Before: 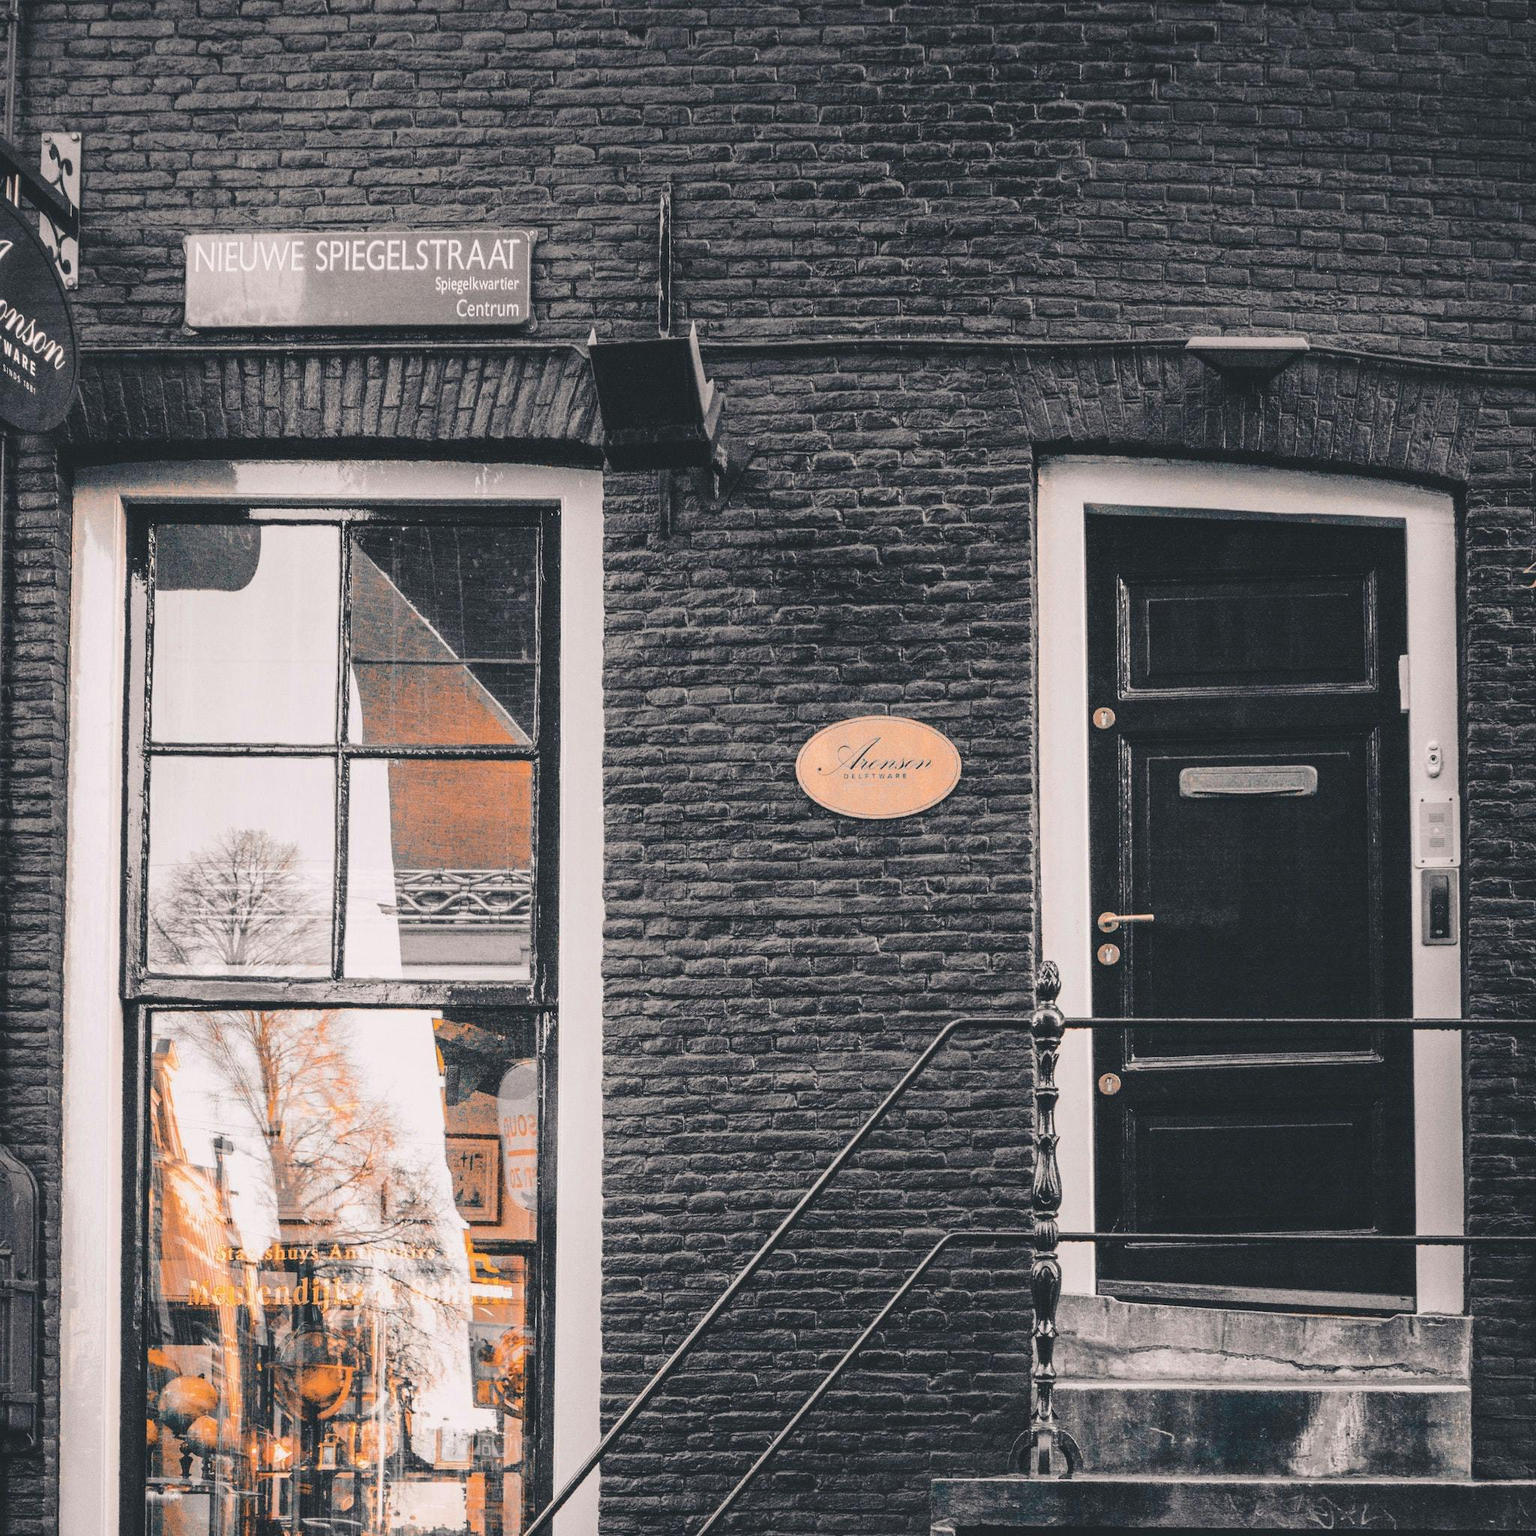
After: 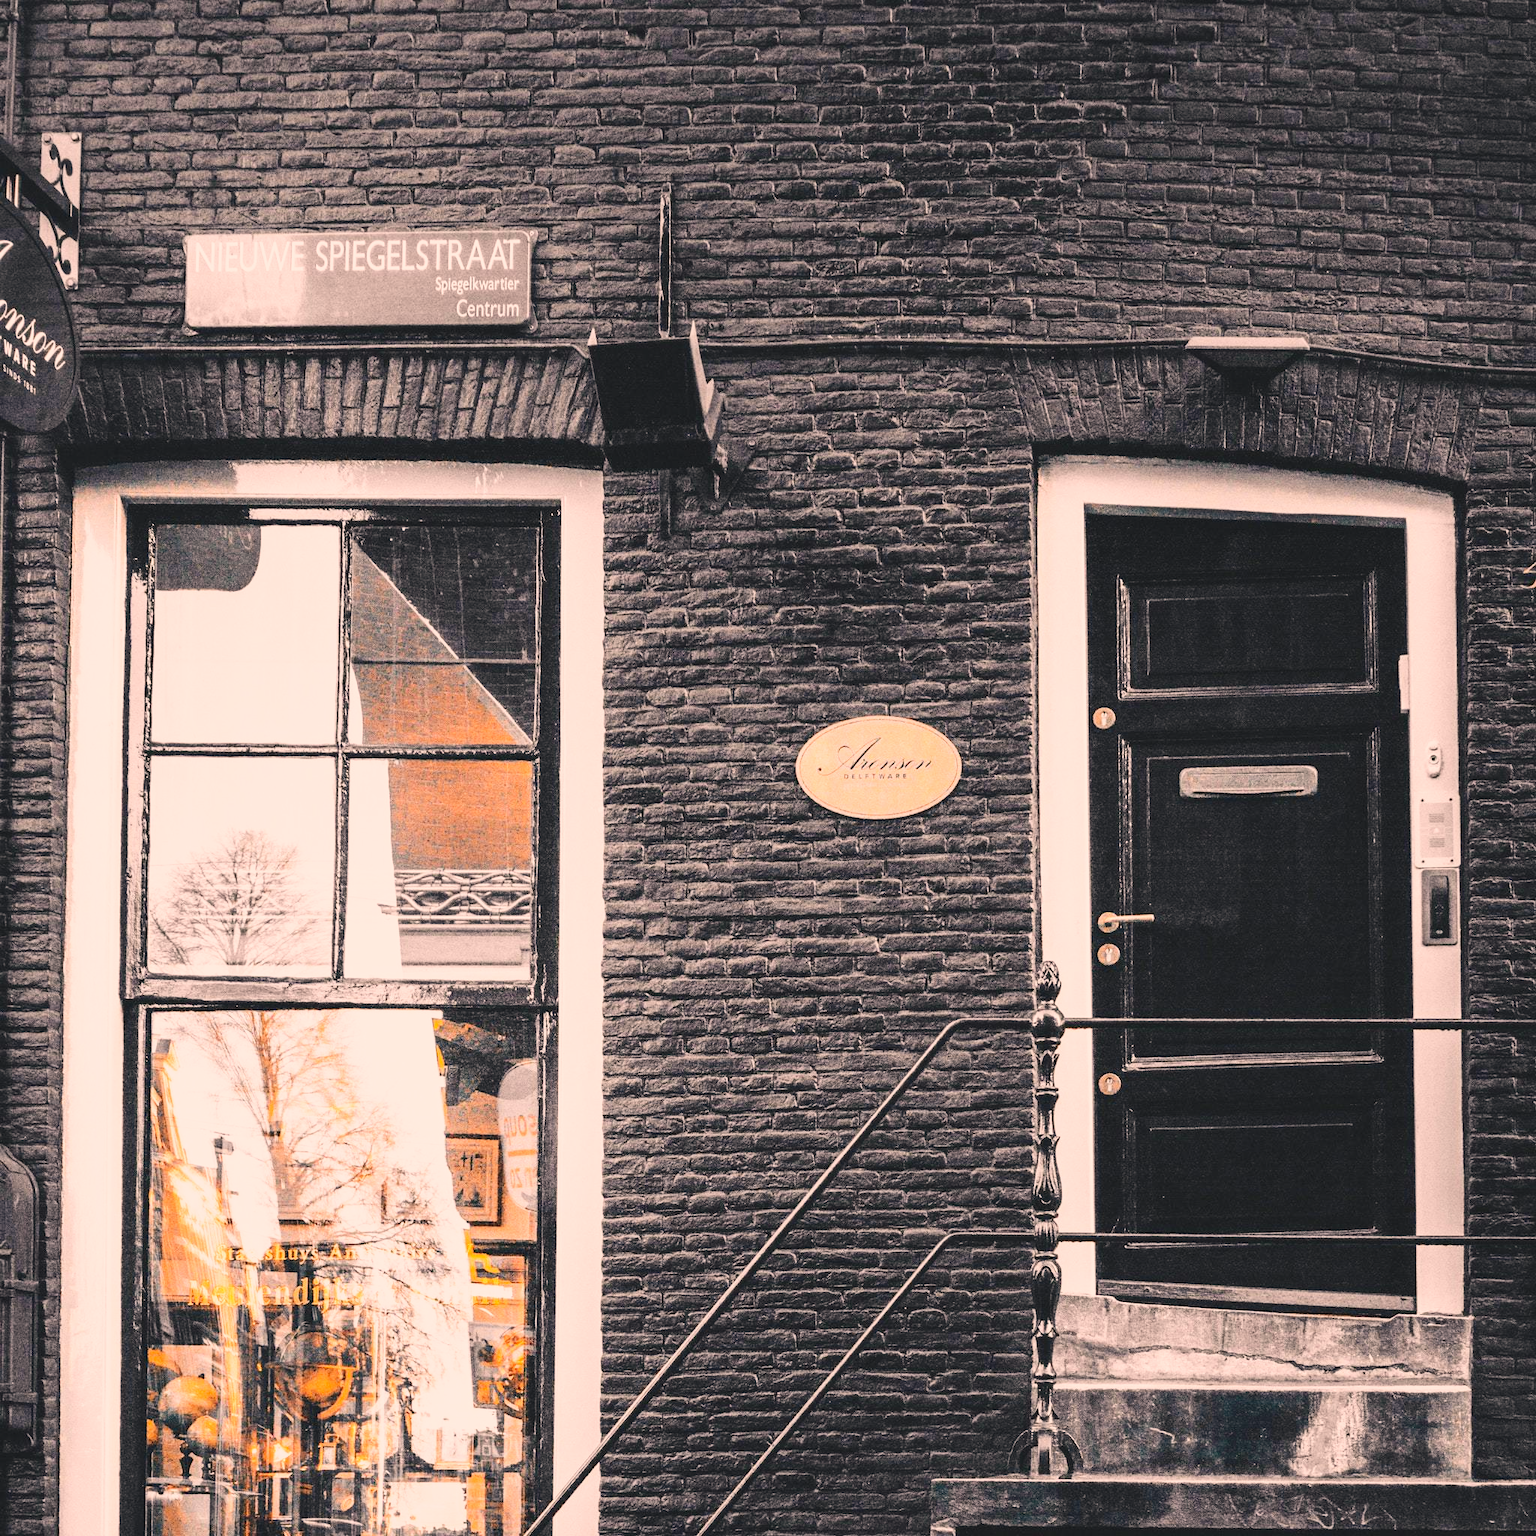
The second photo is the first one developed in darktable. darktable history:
tone curve: curves: ch0 [(0, 0.023) (0.113, 0.084) (0.285, 0.301) (0.673, 0.796) (0.845, 0.932) (0.994, 0.971)]; ch1 [(0, 0) (0.456, 0.437) (0.498, 0.5) (0.57, 0.559) (0.631, 0.639) (1, 1)]; ch2 [(0, 0) (0.417, 0.44) (0.46, 0.453) (0.502, 0.507) (0.55, 0.57) (0.67, 0.712) (1, 1)], preserve colors none
color correction: highlights a* 11.26, highlights b* 11.42
